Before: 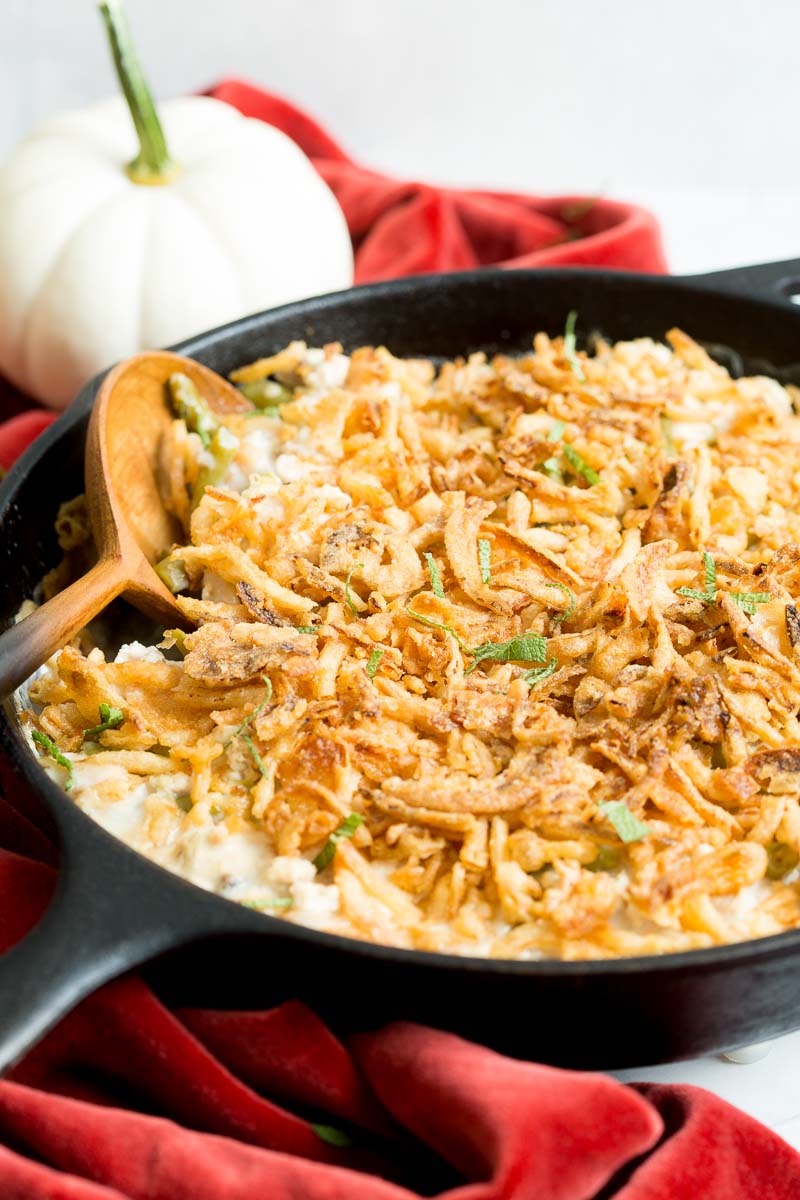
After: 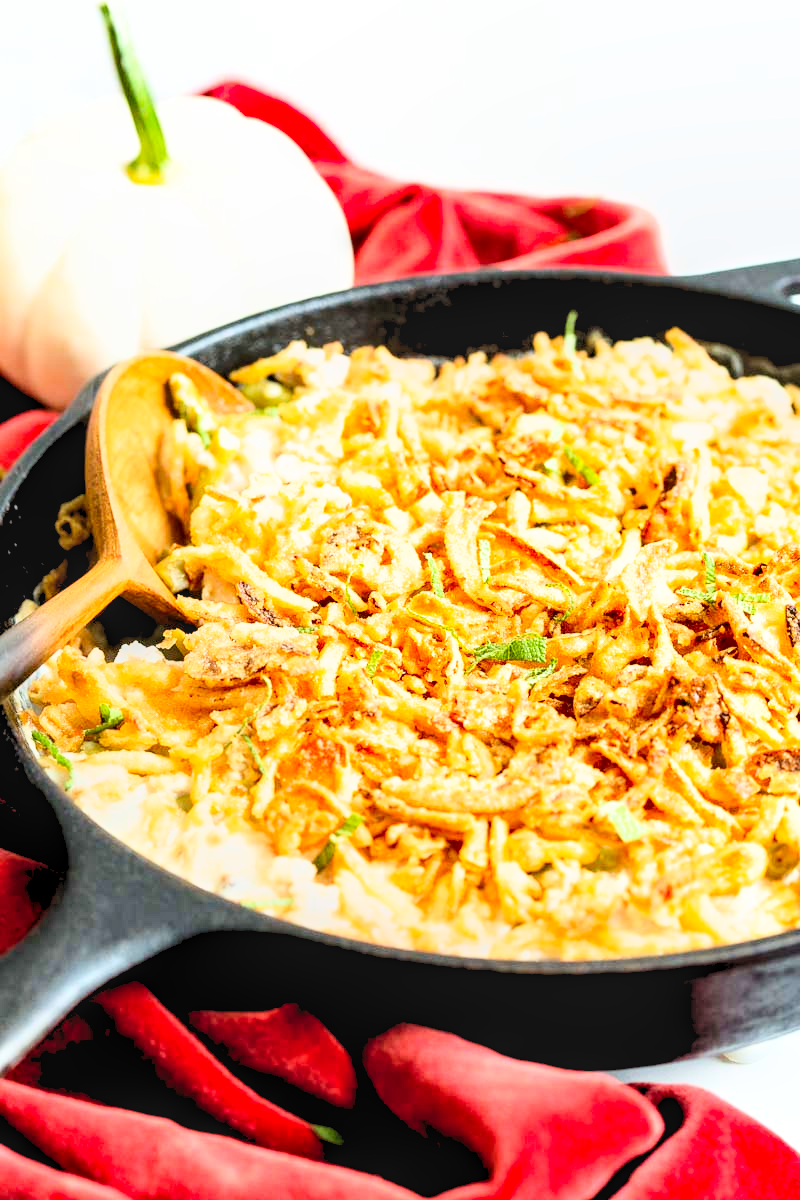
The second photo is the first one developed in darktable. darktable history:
levels: levels [0.072, 0.414, 0.976]
shadows and highlights: low approximation 0.01, soften with gaussian
local contrast: on, module defaults
tone equalizer: on, module defaults
base curve: curves: ch0 [(0, 0) (0.028, 0.03) (0.121, 0.232) (0.46, 0.748) (0.859, 0.968) (1, 1)]
